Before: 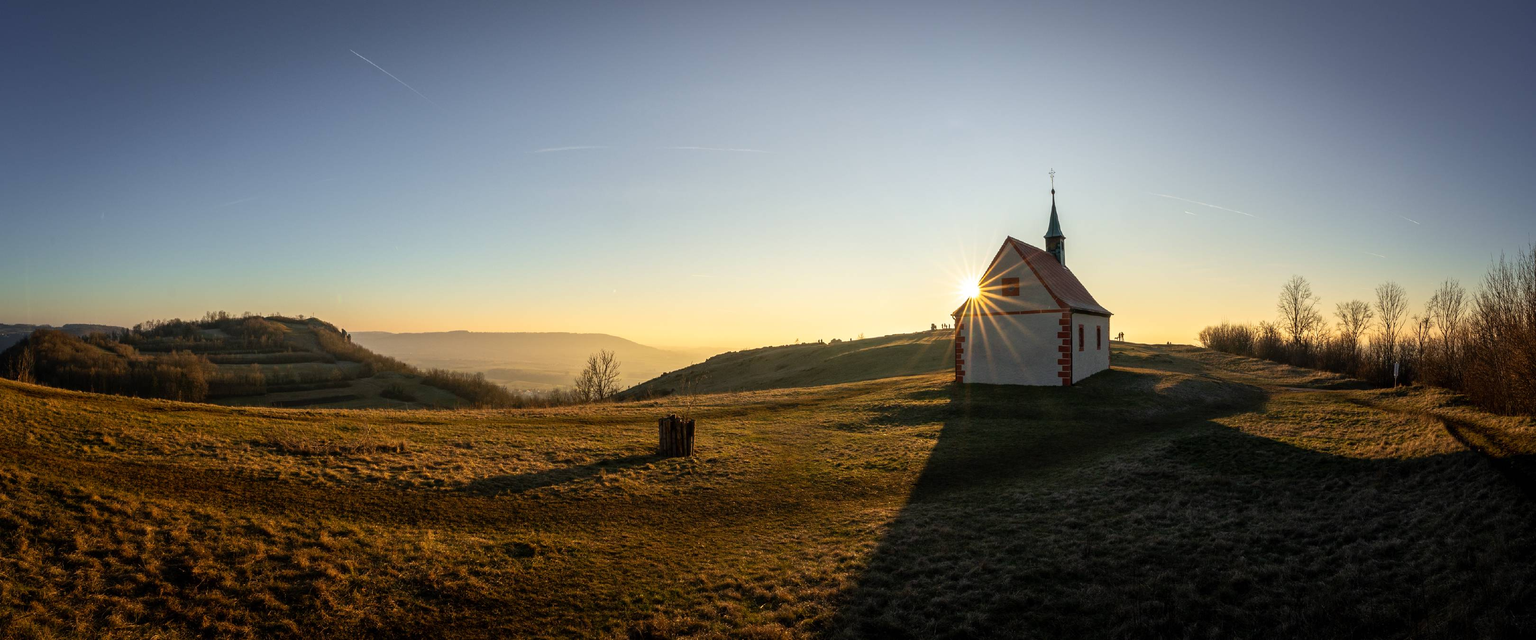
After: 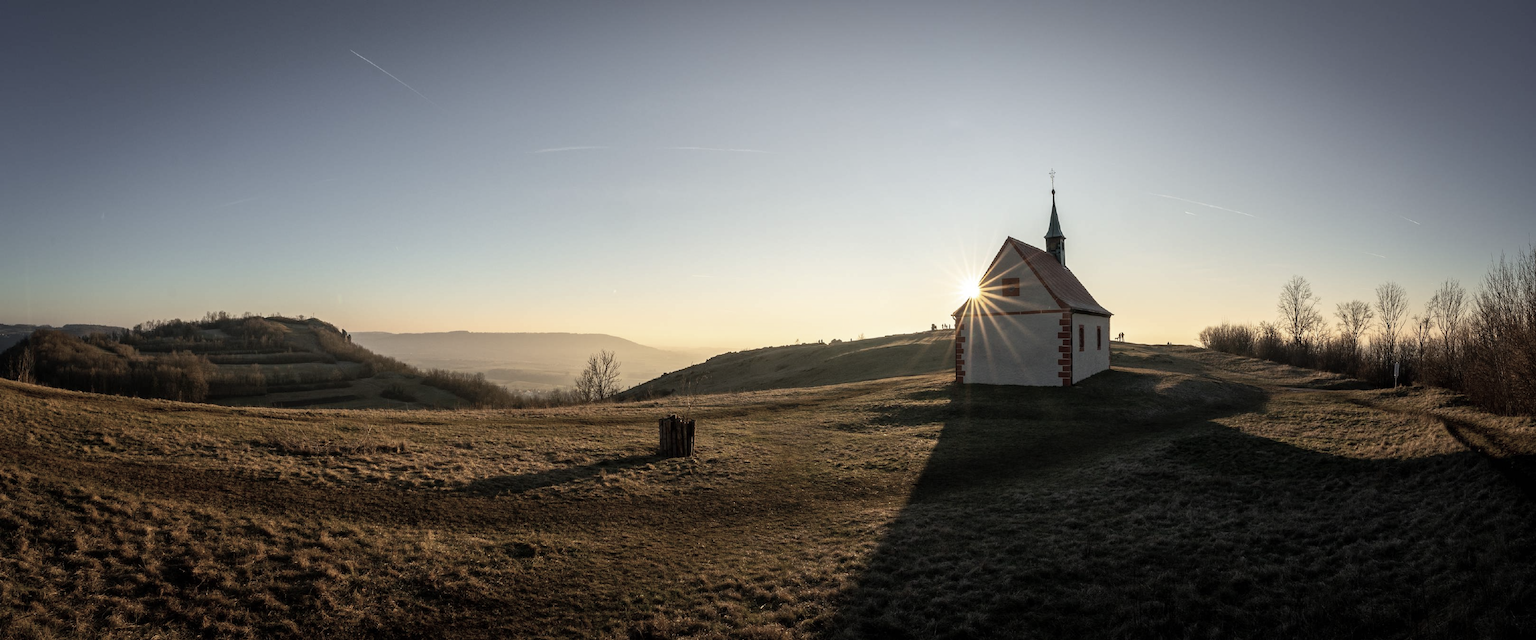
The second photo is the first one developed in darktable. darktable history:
color correction: highlights b* -0.003, saturation 0.545
